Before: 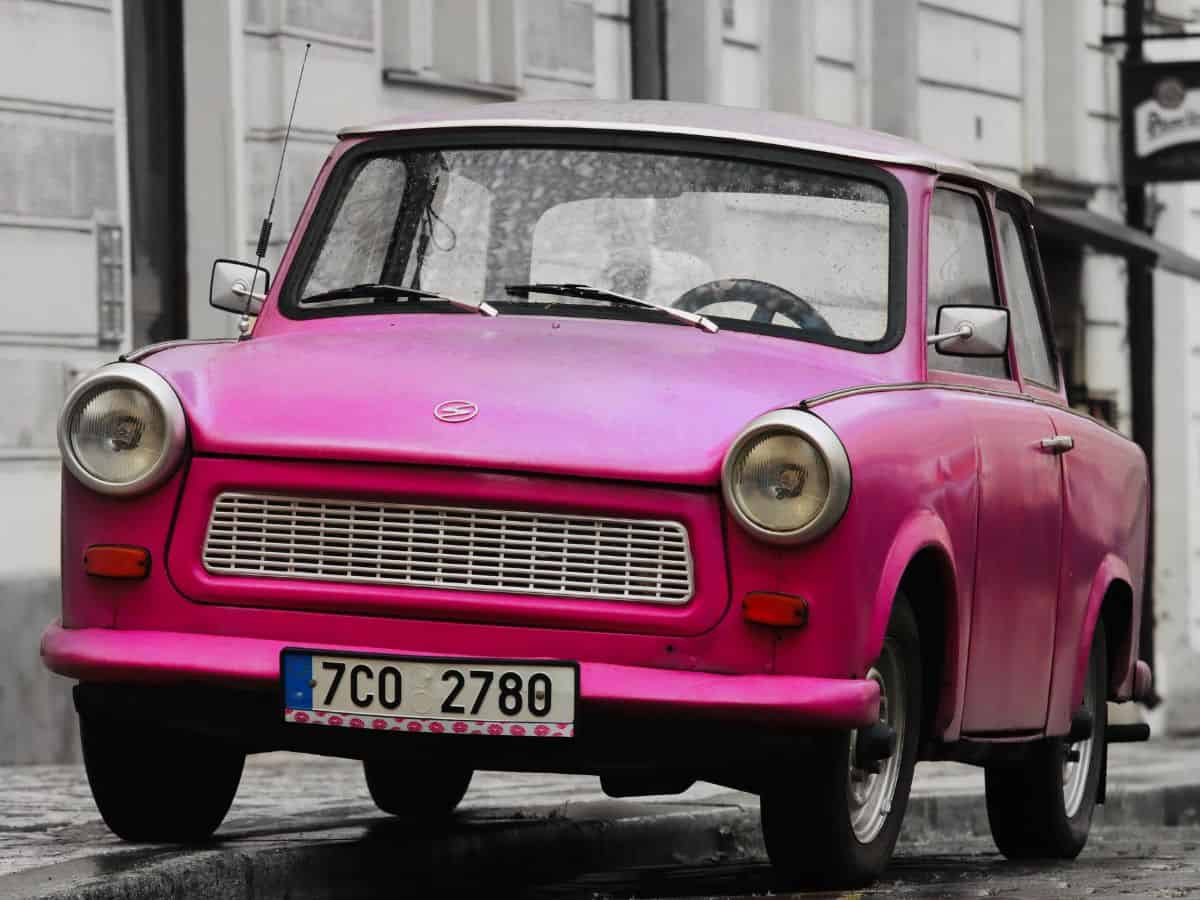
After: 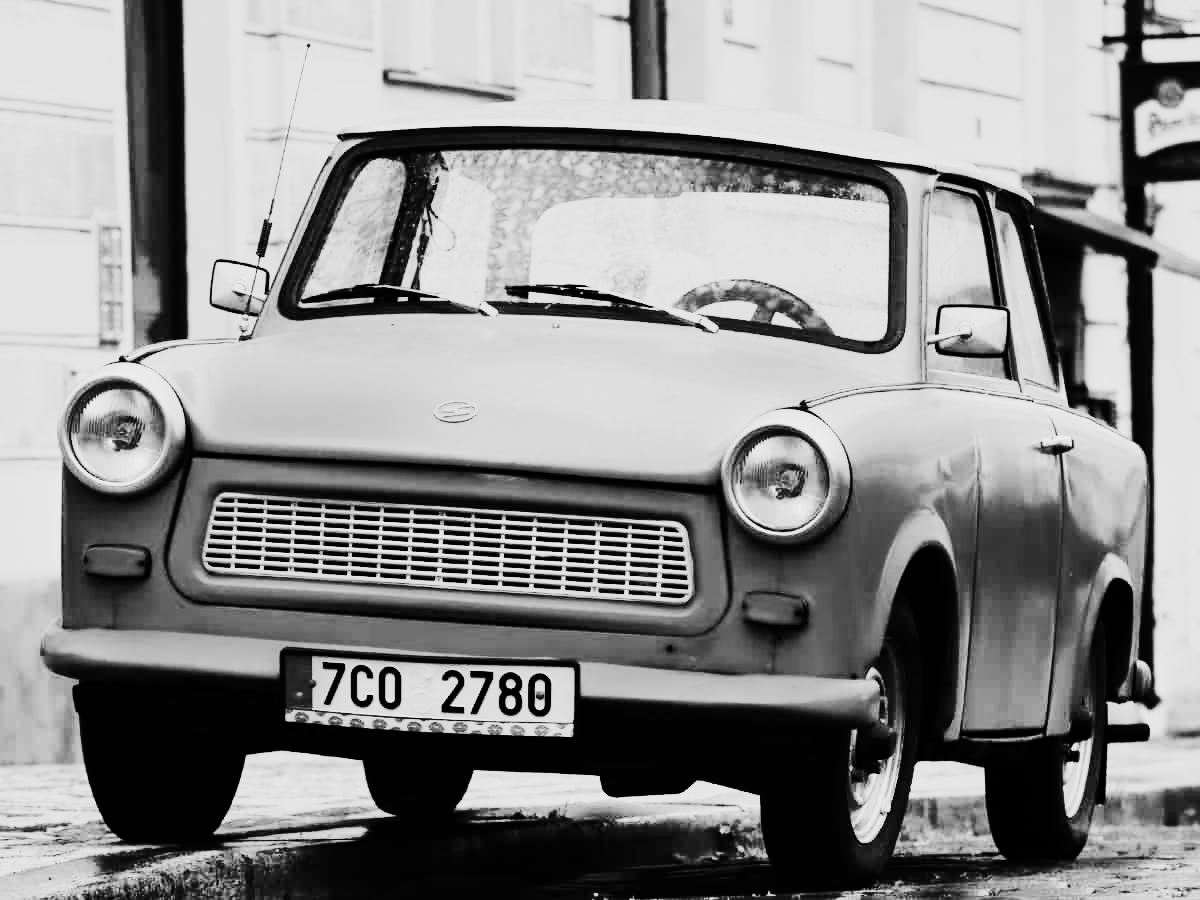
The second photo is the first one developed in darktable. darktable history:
contrast brightness saturation: contrast 0.28
exposure: exposure 0.2 EV, compensate highlight preservation false
tone curve: curves: ch0 [(0, 0) (0.004, 0.001) (0.133, 0.151) (0.325, 0.399) (0.475, 0.579) (0.832, 0.902) (1, 1)], color space Lab, linked channels, preserve colors none
shadows and highlights: shadows 75, highlights -25, soften with gaussian
base curve: curves: ch0 [(0, 0) (0.028, 0.03) (0.121, 0.232) (0.46, 0.748) (0.859, 0.968) (1, 1)], preserve colors none
monochrome: a 26.22, b 42.67, size 0.8
